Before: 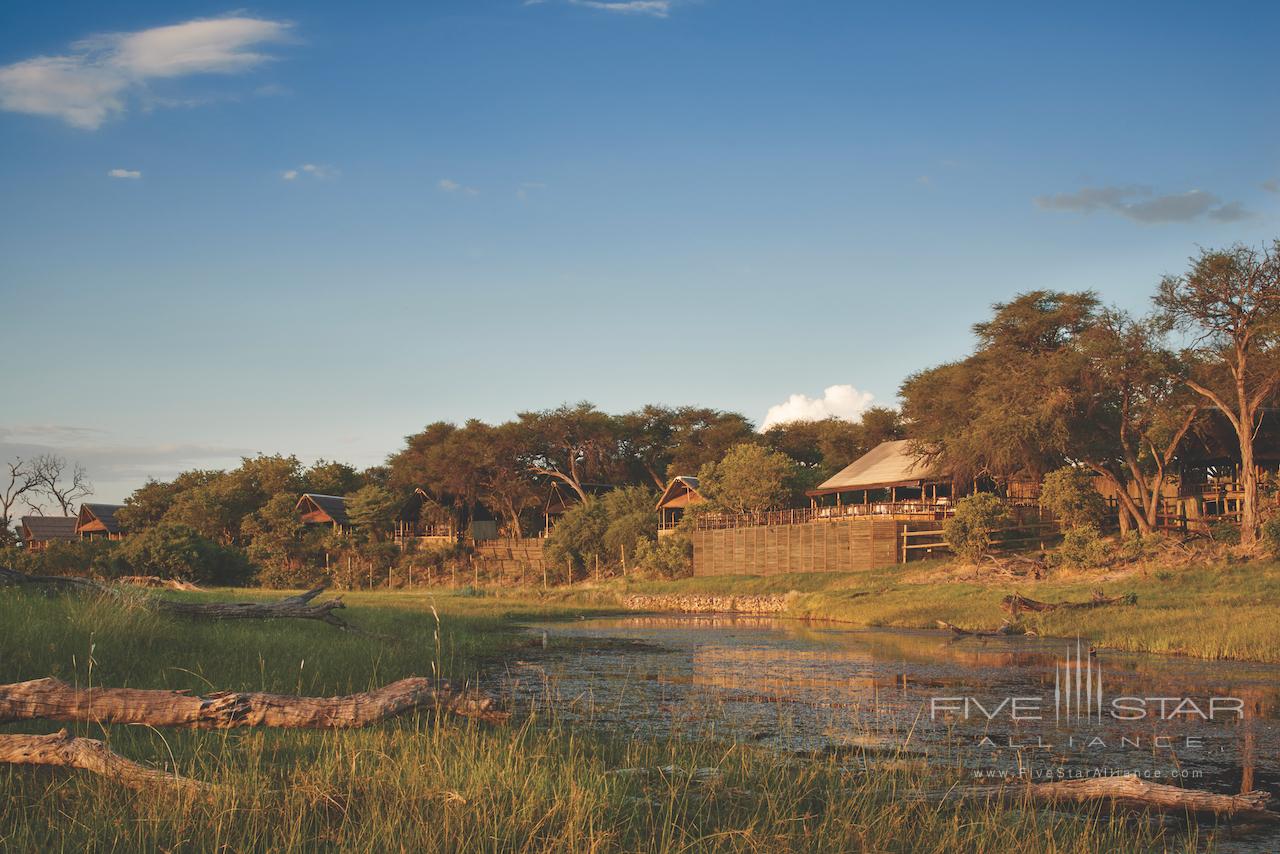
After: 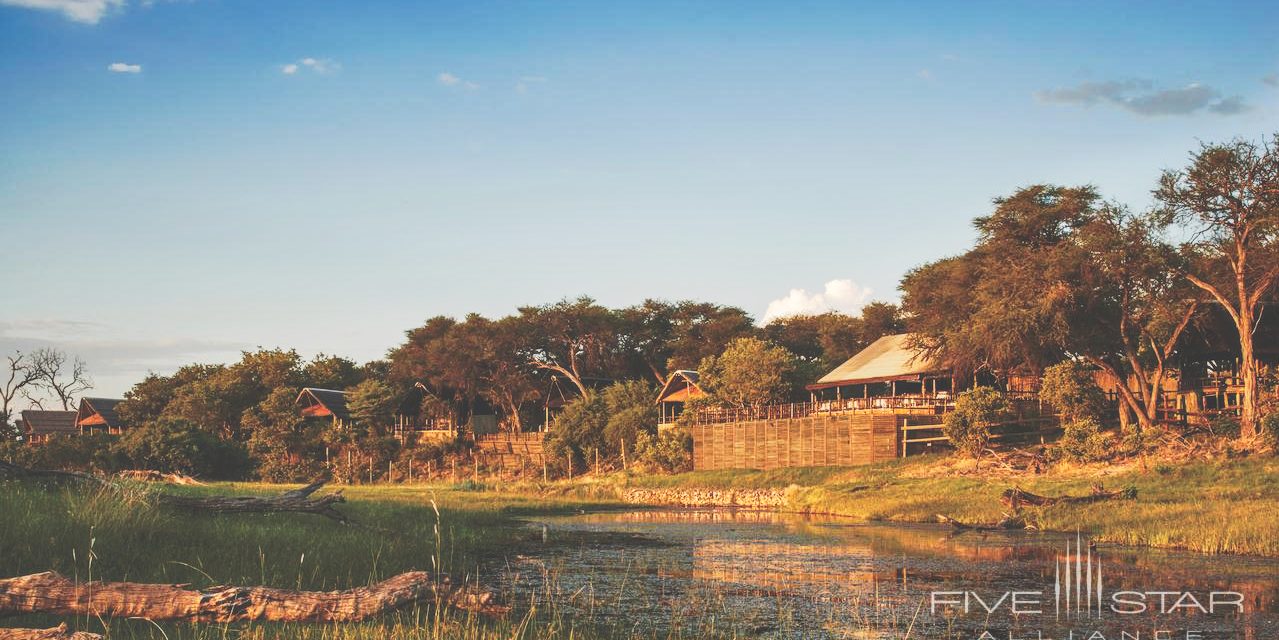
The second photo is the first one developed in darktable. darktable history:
crop and rotate: top 12.5%, bottom 12.5%
local contrast: on, module defaults
tone curve: curves: ch0 [(0, 0) (0.003, 0.231) (0.011, 0.231) (0.025, 0.231) (0.044, 0.231) (0.069, 0.235) (0.1, 0.24) (0.136, 0.246) (0.177, 0.256) (0.224, 0.279) (0.277, 0.313) (0.335, 0.354) (0.399, 0.428) (0.468, 0.514) (0.543, 0.61) (0.623, 0.728) (0.709, 0.808) (0.801, 0.873) (0.898, 0.909) (1, 1)], preserve colors none
